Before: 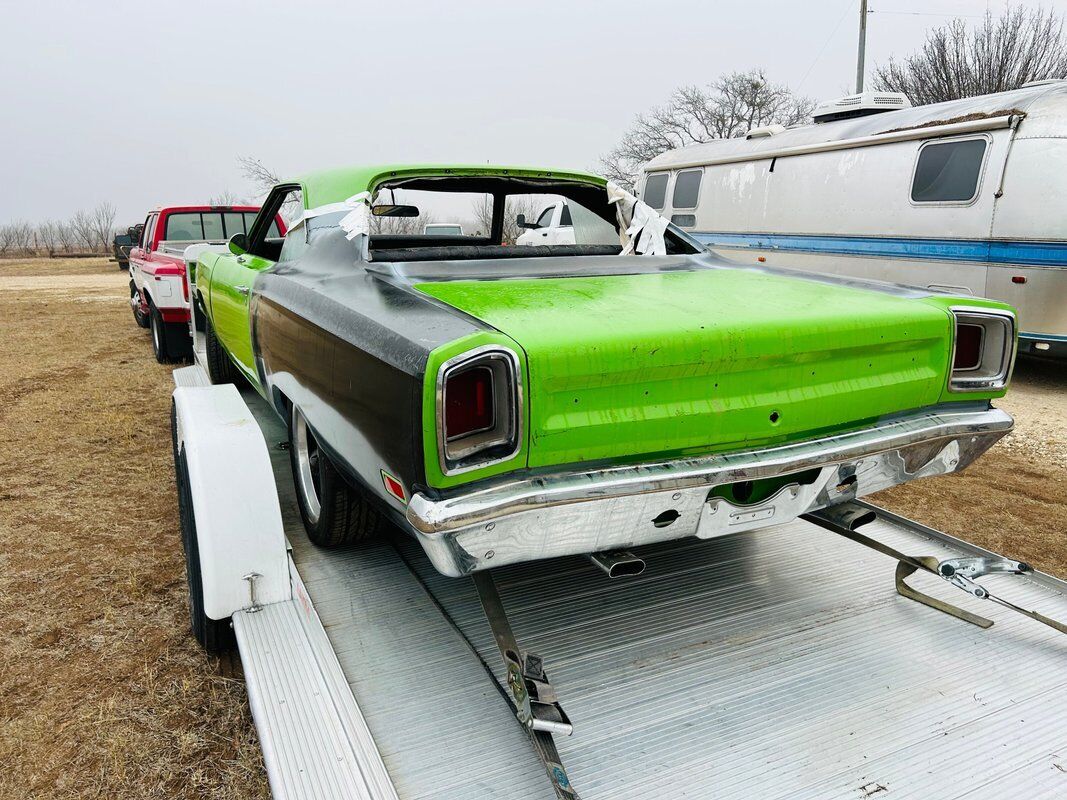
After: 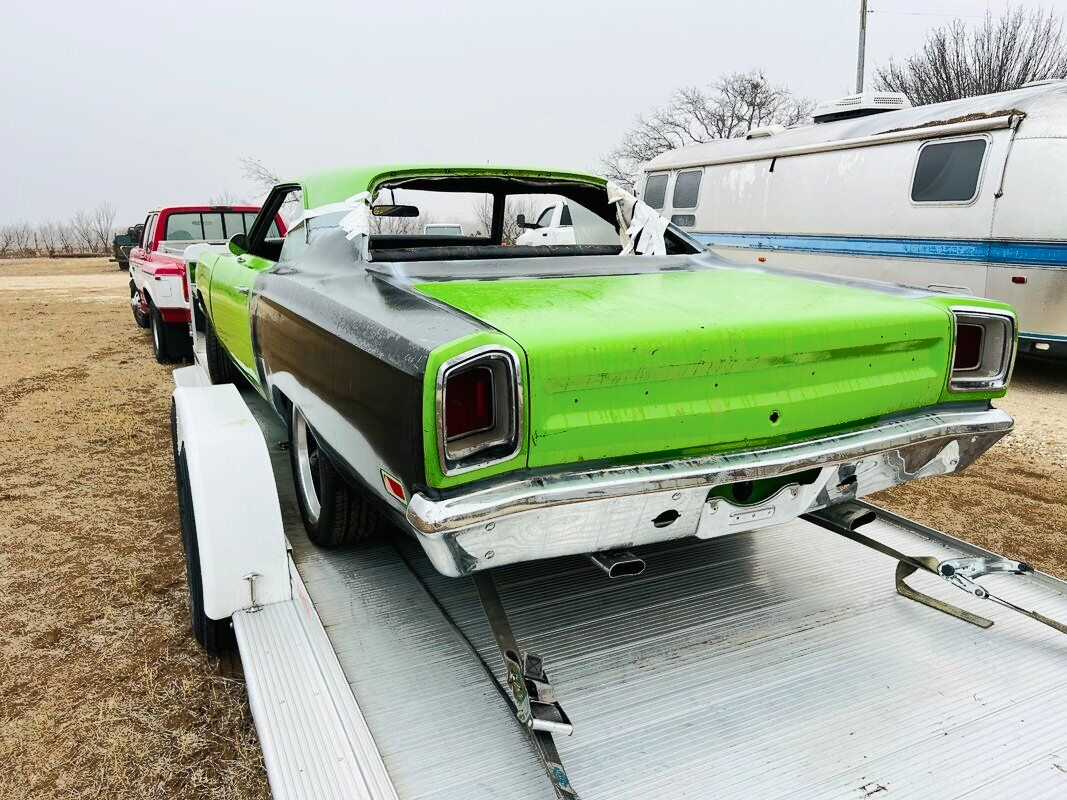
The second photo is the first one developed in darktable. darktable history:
tone curve: curves: ch0 [(0, 0) (0.003, 0.003) (0.011, 0.011) (0.025, 0.024) (0.044, 0.043) (0.069, 0.067) (0.1, 0.096) (0.136, 0.131) (0.177, 0.171) (0.224, 0.217) (0.277, 0.267) (0.335, 0.324) (0.399, 0.385) (0.468, 0.452) (0.543, 0.632) (0.623, 0.697) (0.709, 0.766) (0.801, 0.839) (0.898, 0.917) (1, 1)], color space Lab, independent channels, preserve colors none
